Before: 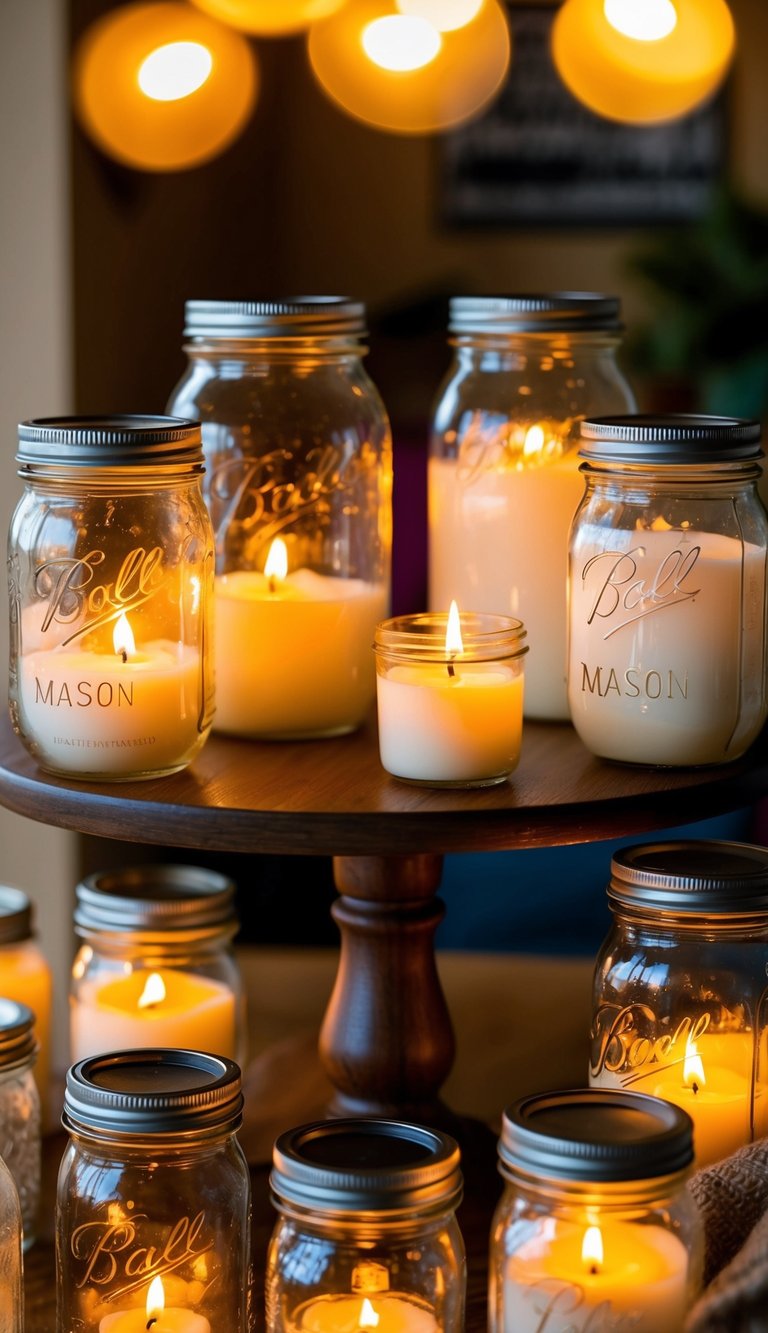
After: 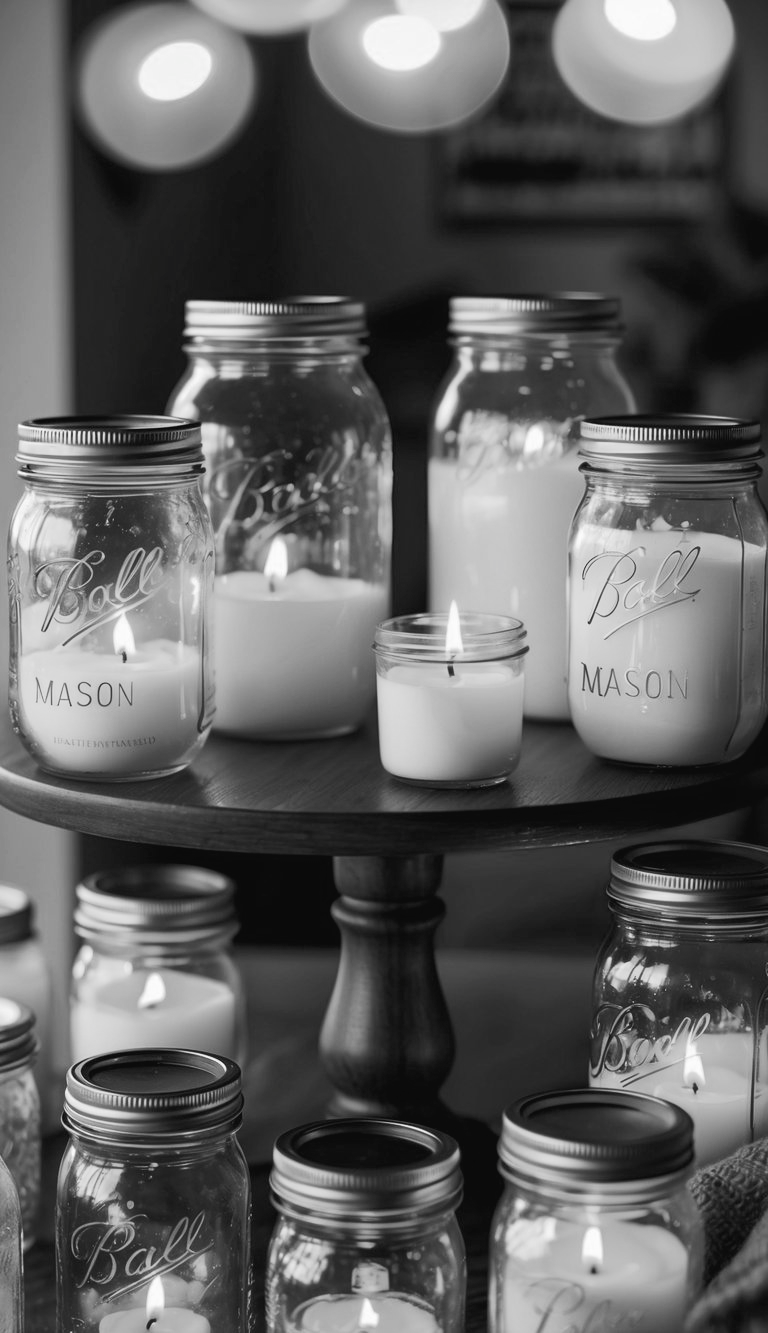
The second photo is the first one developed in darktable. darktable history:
tone curve: curves: ch0 [(0, 0) (0.003, 0.026) (0.011, 0.03) (0.025, 0.047) (0.044, 0.082) (0.069, 0.119) (0.1, 0.157) (0.136, 0.19) (0.177, 0.231) (0.224, 0.27) (0.277, 0.318) (0.335, 0.383) (0.399, 0.456) (0.468, 0.532) (0.543, 0.618) (0.623, 0.71) (0.709, 0.786) (0.801, 0.851) (0.898, 0.908) (1, 1)], preserve colors none
color look up table: target L [86.7, 86.7, 87.41, 75.88, 67, 61.32, 49.24, 34.88, 21.25, 201, 72.94, 62.46, 59.41, 55.8, 51.22, 41.83, 49.64, 44, 51.22, 45.36, 43.19, 32.32, 33.46, 9.598, 14.2, 2.461, 90.24, 80.97, 83.12, 74.42, 67.74, 64.74, 62.08, 71.47, 63.98, 46.84, 57.09, 37.13, 40.73, 23.07, 21.7, 17.06, 94.45, 83.12, 77.34, 79.88, 53.68, 48.44, 5.065], target a [-0.002 ×4, 0 ×6, -0.001, 0, 0, 0.001, 0, 0.001, 0, 0, 0, 0.001, 0, 0, 0.001, 0, 0, 0, -0.001, -0.001, -0.002, -0.001, 0, 0, 0, -0.001, 0, 0, 0, 0.001, 0, 0, 0, -0.001, -0.001, -0.002, -0.001, 0, 0.001, 0, 0], target b [0.022 ×4, 0.002, 0.002, 0.001, 0.001, 0.001, -0.001, 0.002, 0.002, 0.002, -0.004, 0.001, -0.003, 0.001, 0.001, 0.001, -0.003, 0.001, -0.003, -0.003, -0.001, -0.001, 0.001, 0.001, 0.022, 0.023, 0.022, 0.002 ×5, 0.001, 0.002, -0.003, -0.003, 0.001, 0.001, 0.009, 0, 0.023, 0.002, 0.001, -0.002, 0.001, 0.001], num patches 49
